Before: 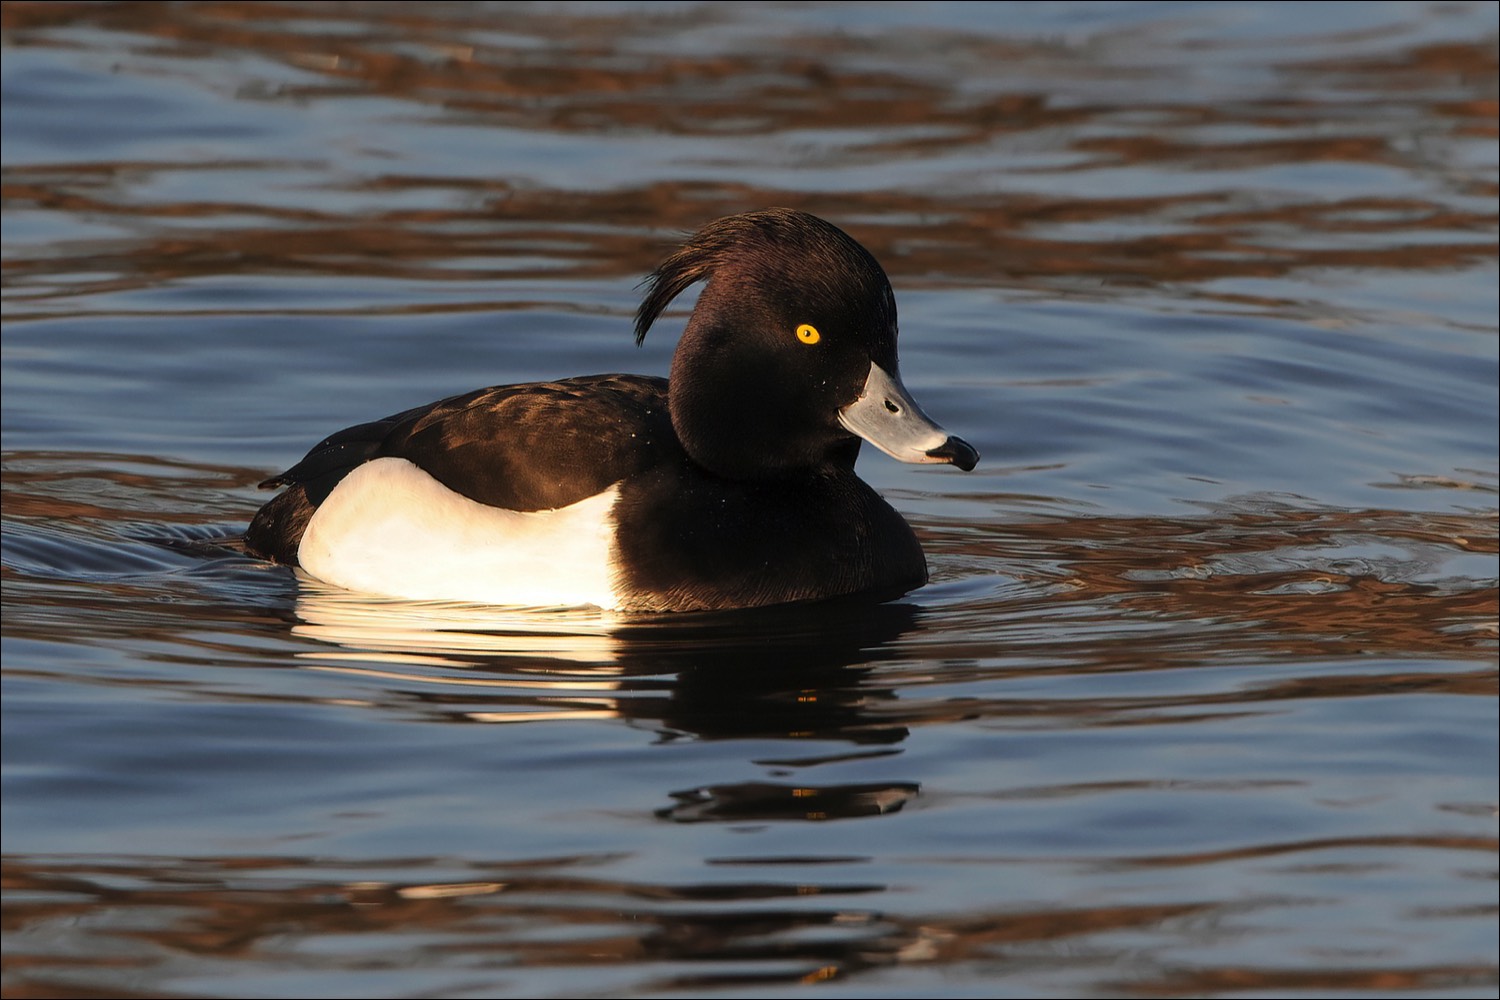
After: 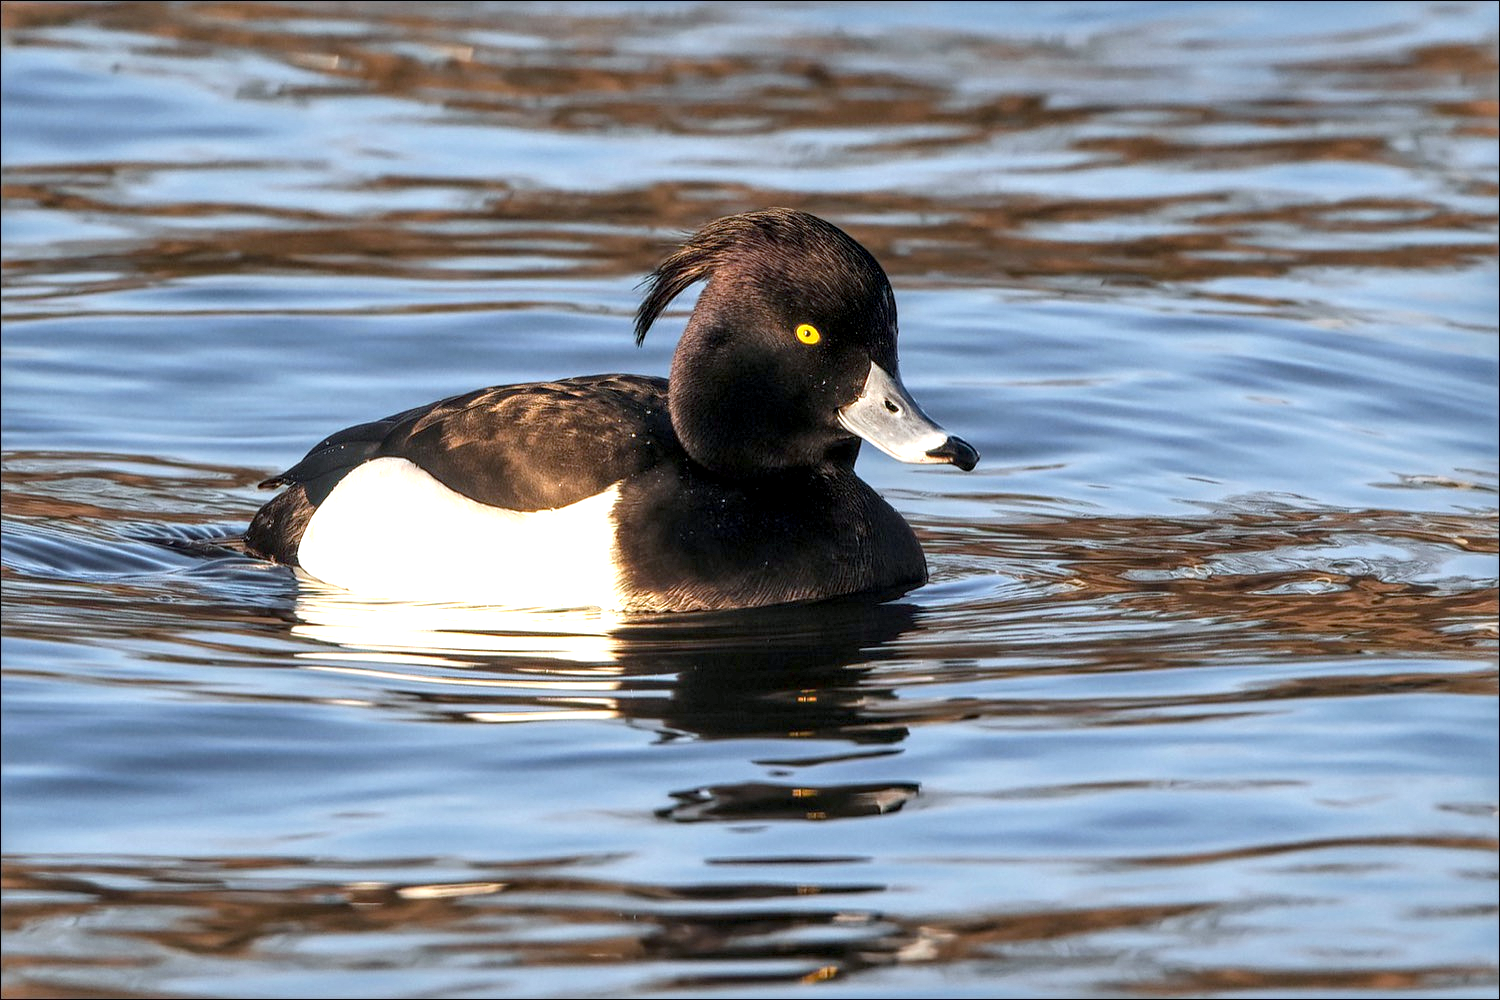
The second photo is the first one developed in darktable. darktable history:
white balance: red 0.924, blue 1.095
local contrast: detail 150%
exposure: black level correction 0, exposure 0.9 EV, compensate highlight preservation false
